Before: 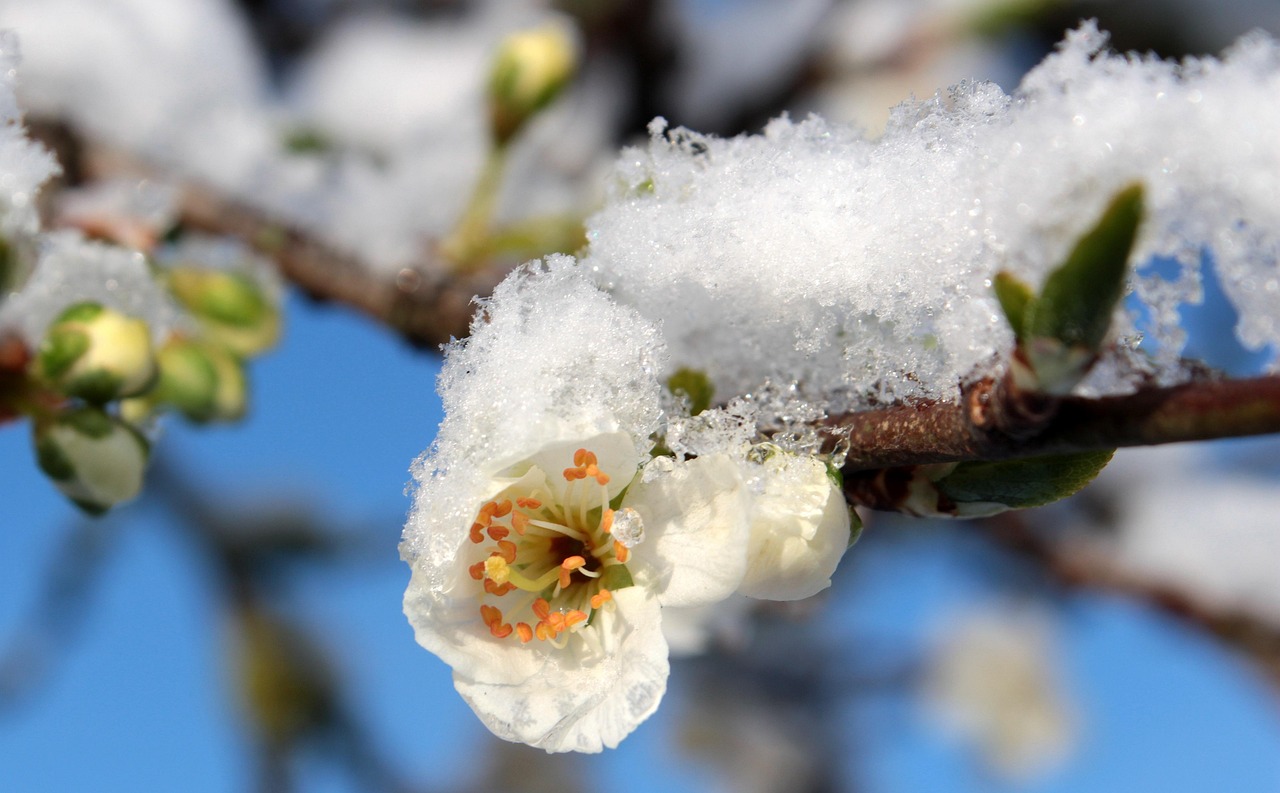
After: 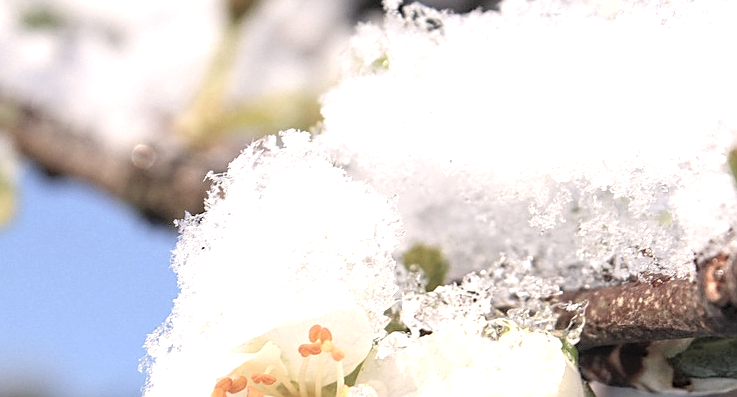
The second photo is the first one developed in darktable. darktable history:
exposure: black level correction 0, exposure 0.891 EV, compensate exposure bias true, compensate highlight preservation false
local contrast: detail 118%
tone equalizer: on, module defaults
sharpen: amount 0.486
crop: left 20.708%, top 15.65%, right 21.698%, bottom 34.191%
color correction: highlights a* 3.35, highlights b* 1.68, saturation 1.23
contrast brightness saturation: brightness 0.183, saturation -0.508
